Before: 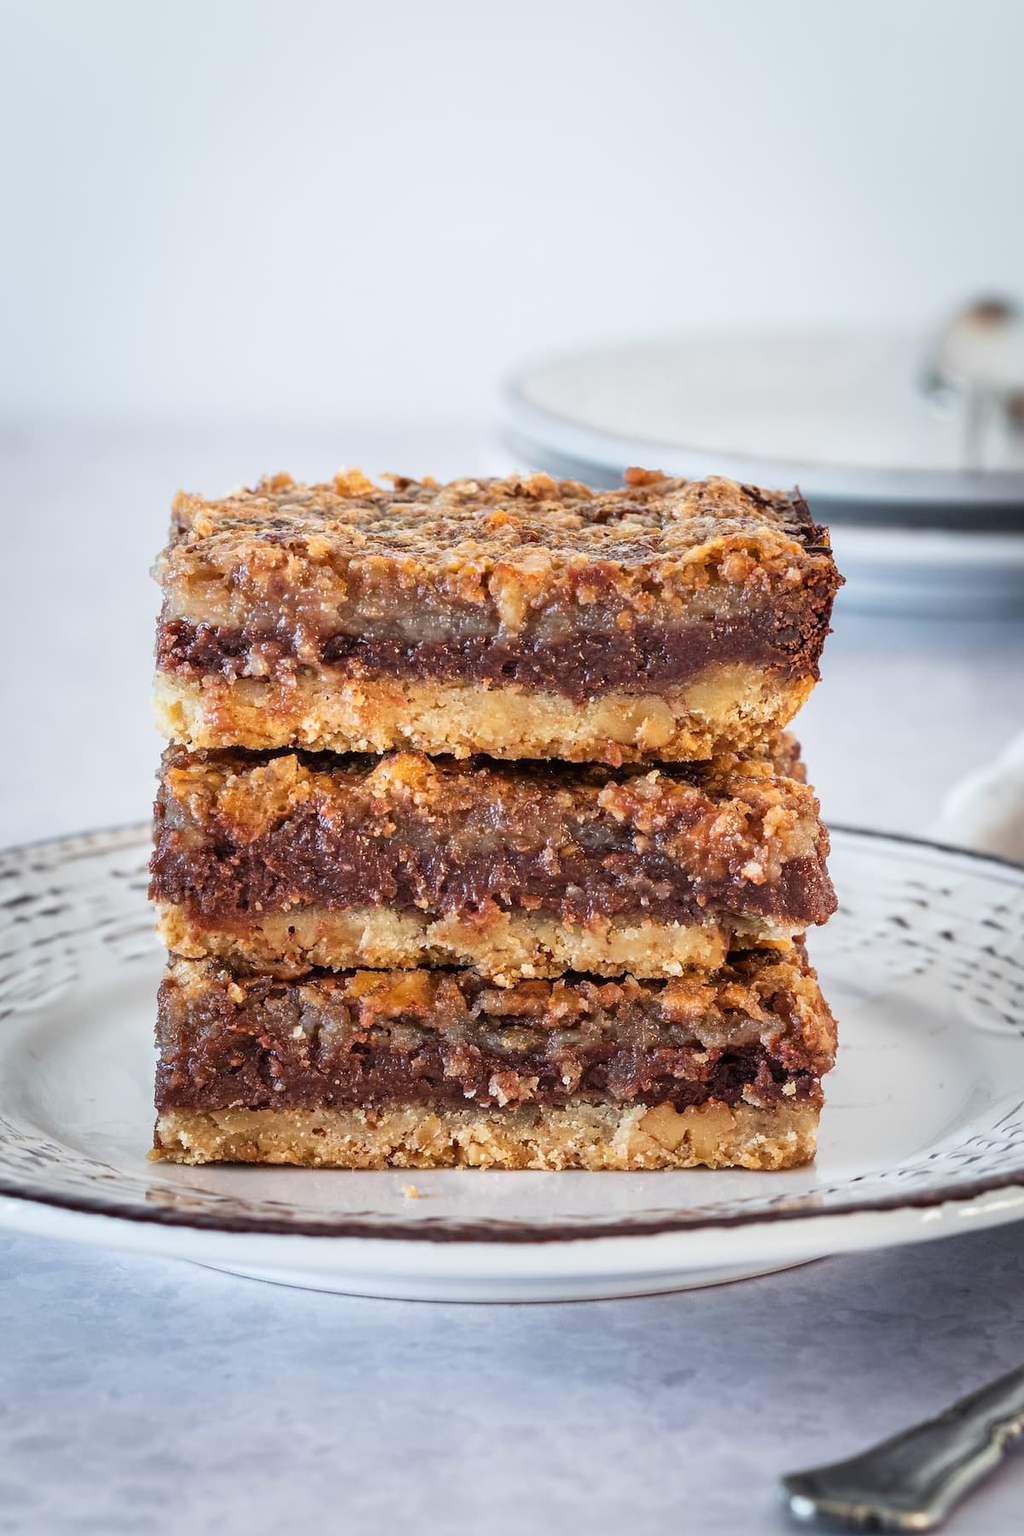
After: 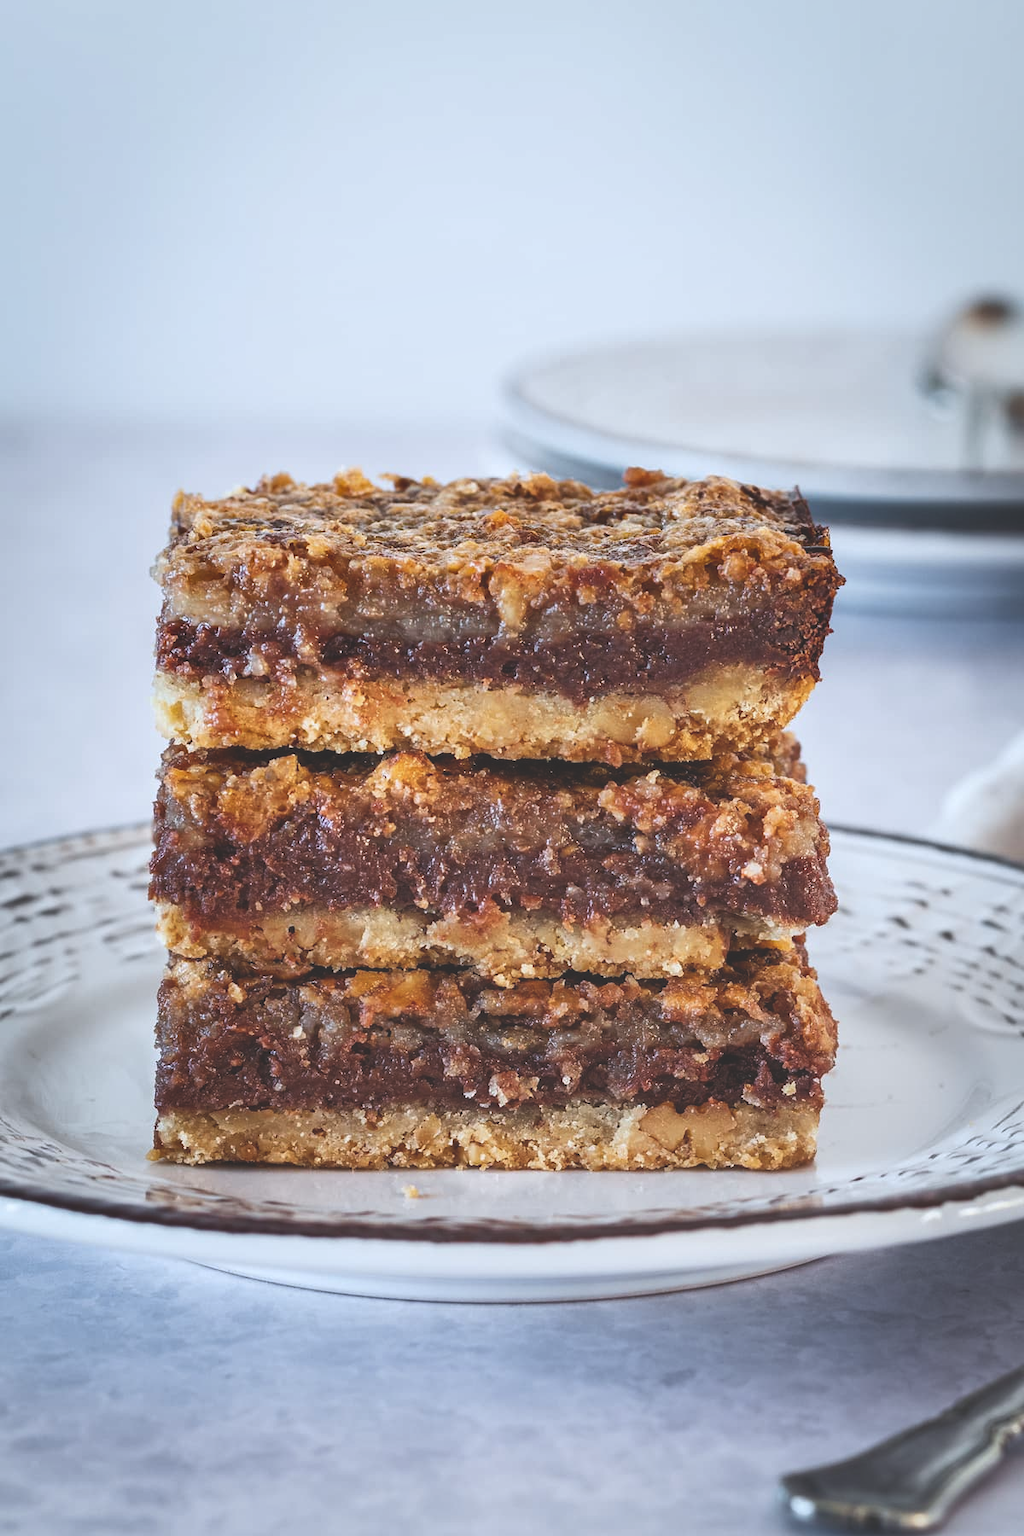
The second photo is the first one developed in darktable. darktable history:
shadows and highlights: radius 337.17, shadows 29.01, soften with gaussian
white balance: red 0.974, blue 1.044
exposure: black level correction -0.03, compensate highlight preservation false
